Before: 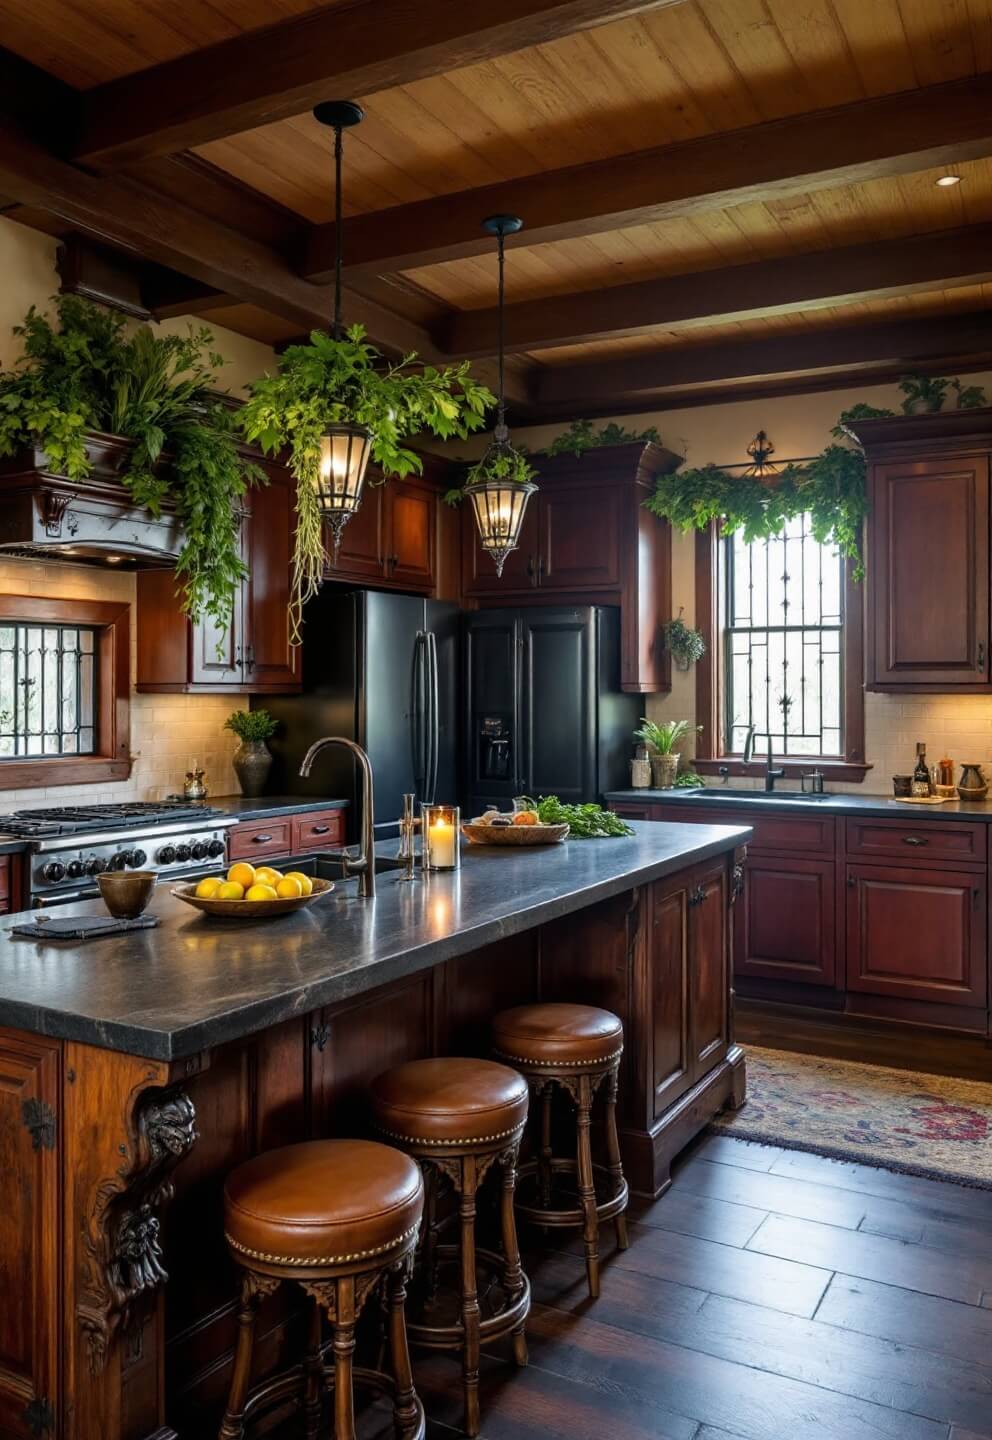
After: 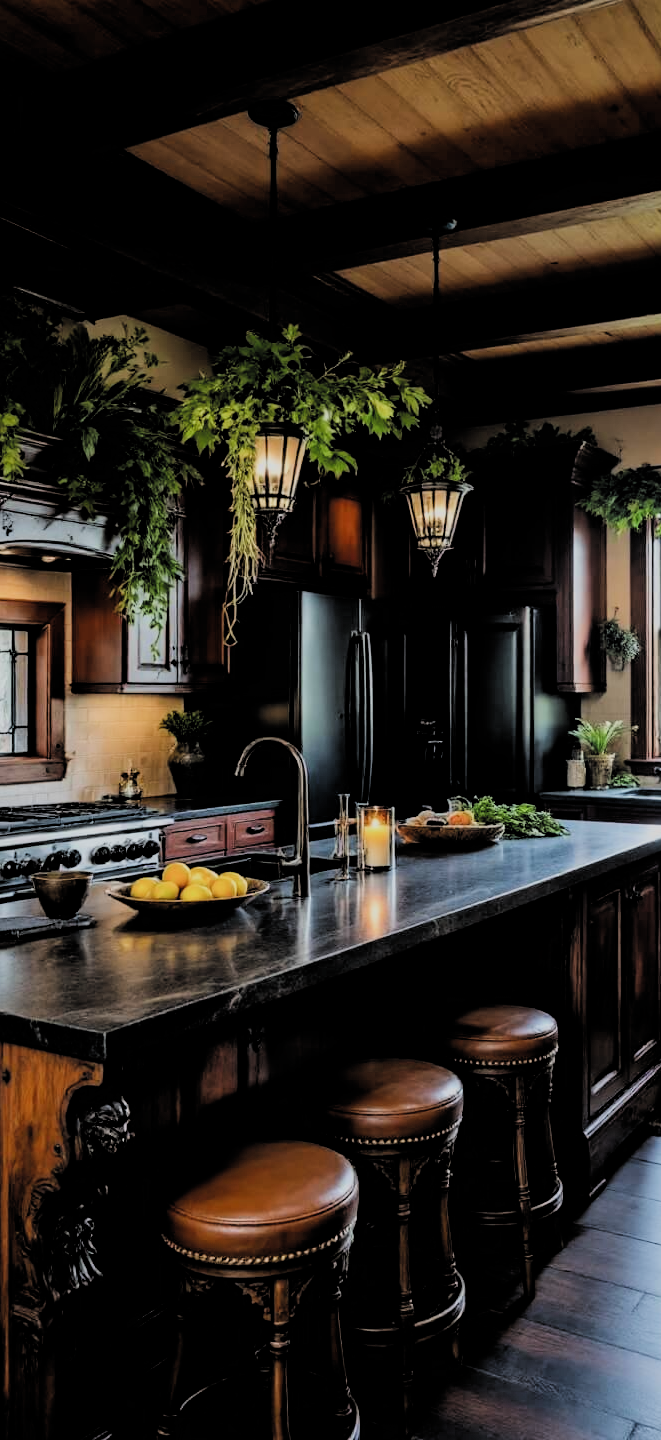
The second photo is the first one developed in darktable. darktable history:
filmic rgb: black relative exposure -3.07 EV, white relative exposure 7.03 EV, threshold 6 EV, hardness 1.48, contrast 1.35, add noise in highlights 0.001, color science v3 (2019), use custom middle-gray values true, contrast in highlights soft, enable highlight reconstruction true
crop and rotate: left 6.626%, right 26.728%
